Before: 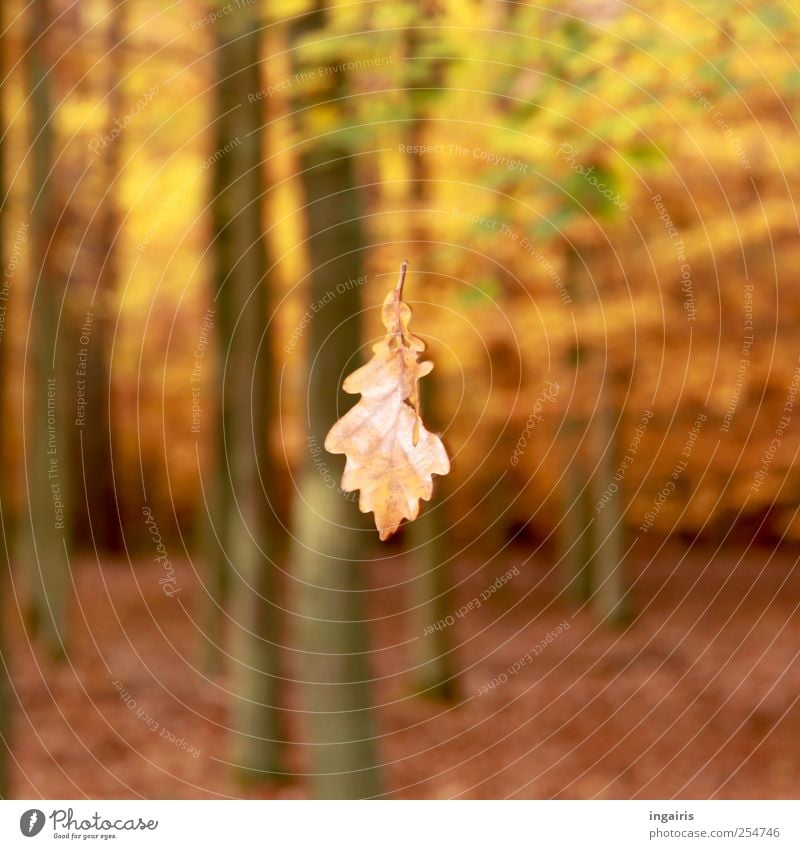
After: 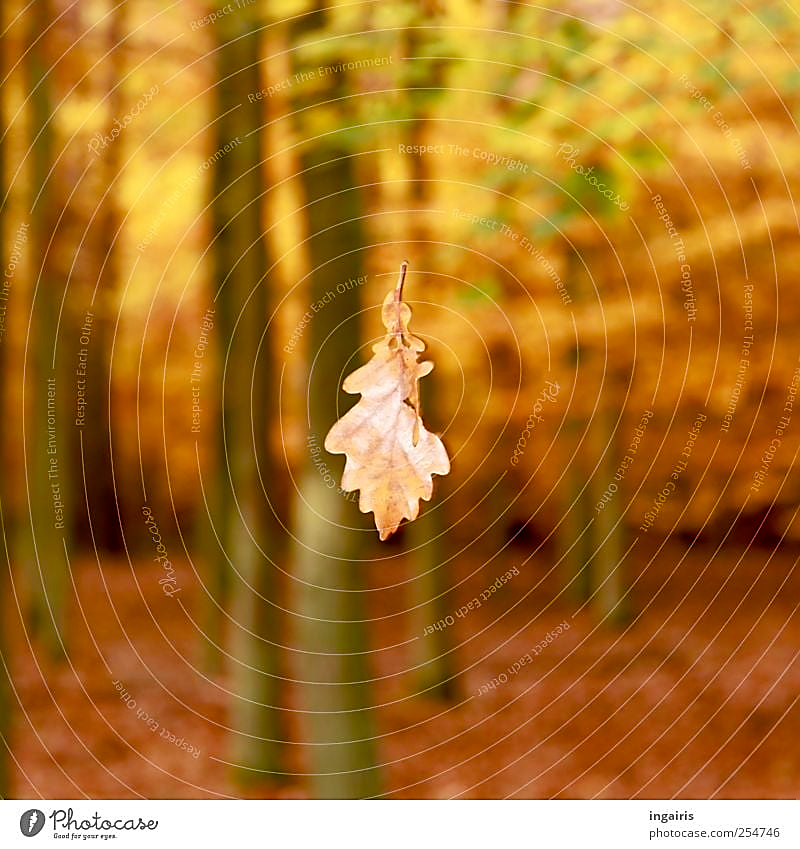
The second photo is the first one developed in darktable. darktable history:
color balance rgb: perceptual saturation grading › global saturation 20%, perceptual saturation grading › highlights -24.845%, perceptual saturation grading › shadows 49.915%
sharpen: radius 1.357, amount 1.235, threshold 0.786
